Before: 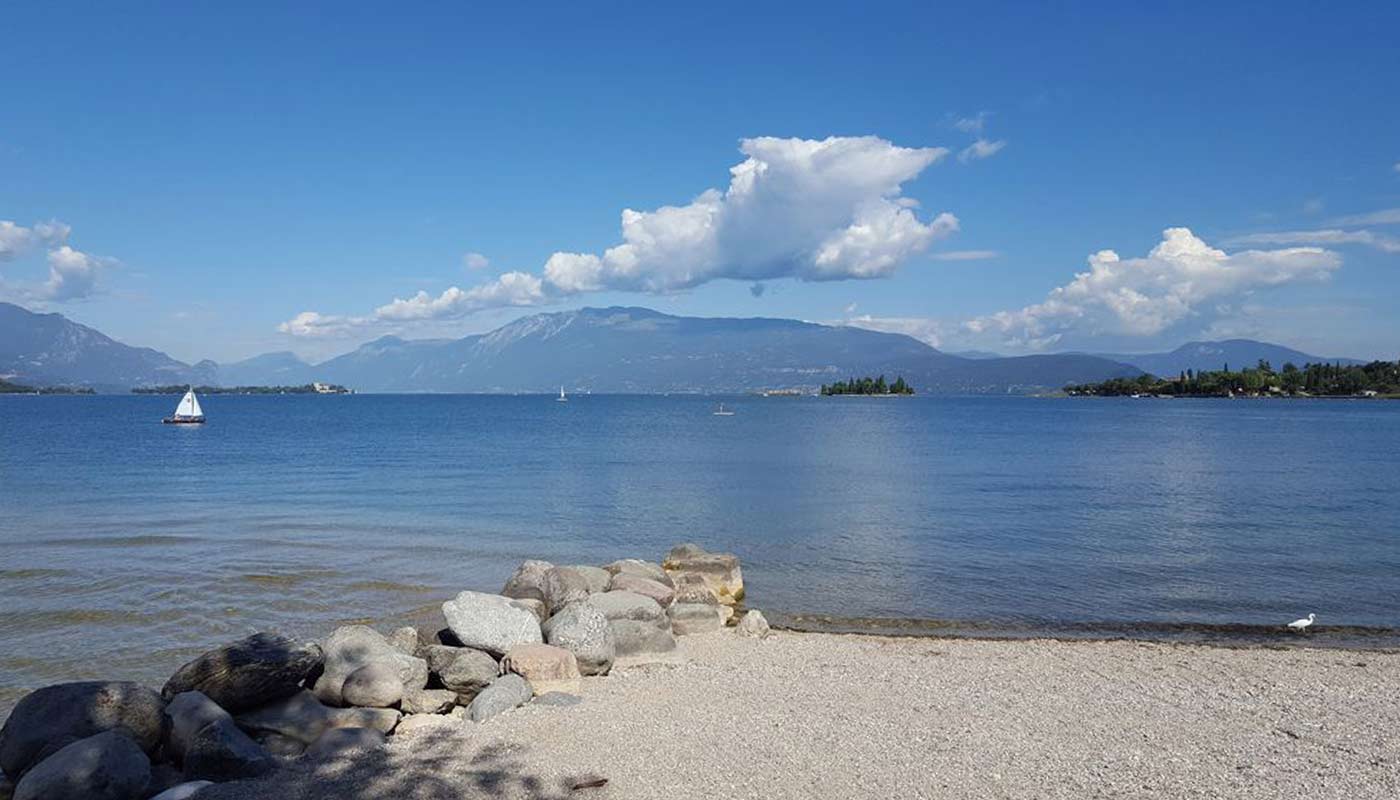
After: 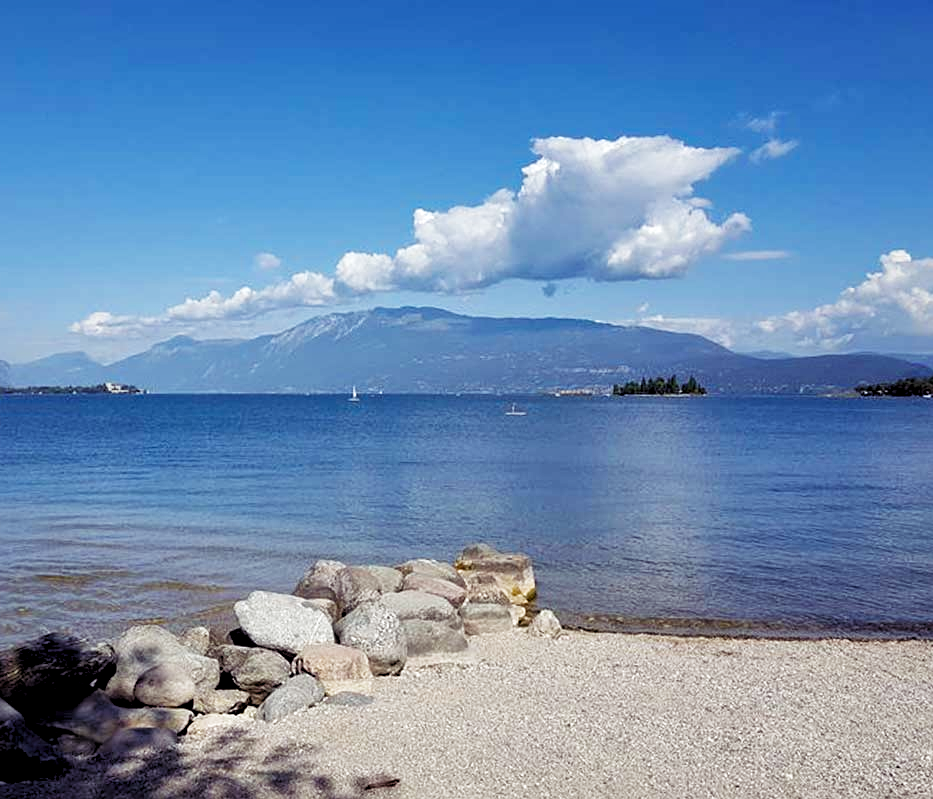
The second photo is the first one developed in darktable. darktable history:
levels: levels [0.062, 0.494, 0.925]
crop and rotate: left 14.918%, right 18.384%
local contrast: mode bilateral grid, contrast 21, coarseness 50, detail 133%, midtone range 0.2
filmic rgb: black relative exposure -11.33 EV, white relative exposure 3.25 EV, hardness 6.84, preserve chrominance no, color science v5 (2021)
sharpen: amount 0.208
color balance rgb: shadows lift › luminance 0.43%, shadows lift › chroma 6.811%, shadows lift › hue 302.67°, global offset › luminance -0.246%, linear chroma grading › global chroma 0.983%, perceptual saturation grading › global saturation 16.56%, global vibrance 20%
tone equalizer: edges refinement/feathering 500, mask exposure compensation -1.57 EV, preserve details no
